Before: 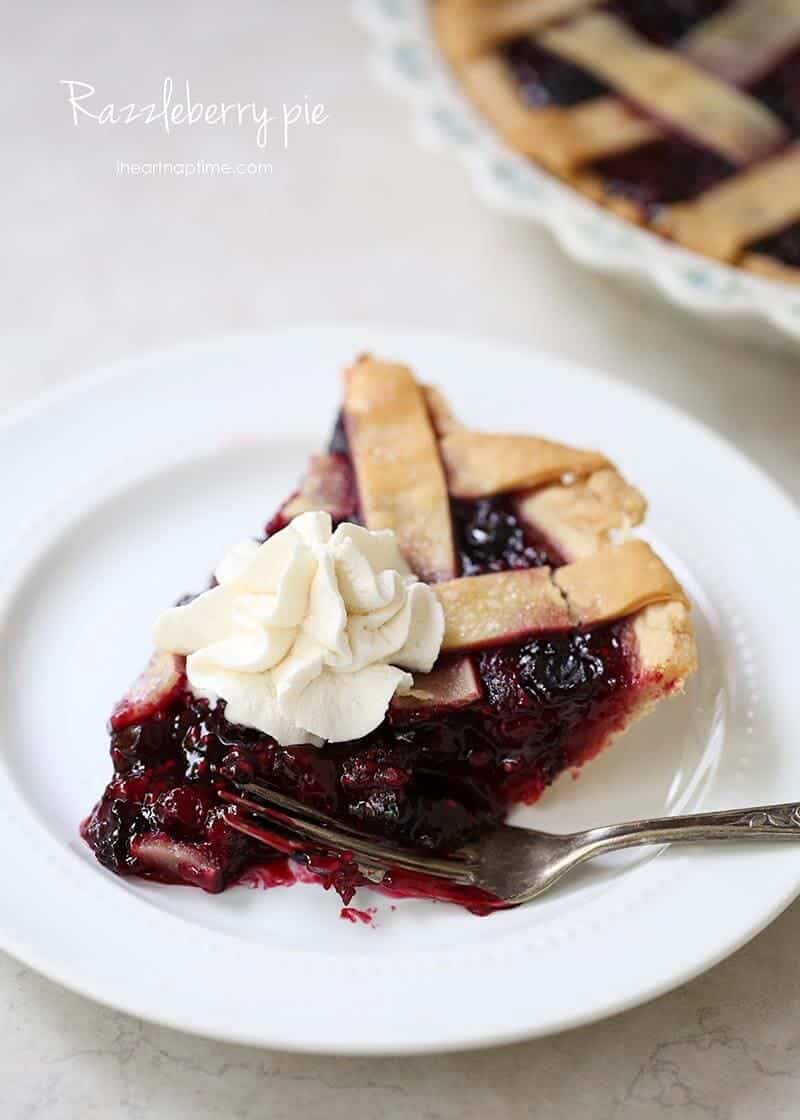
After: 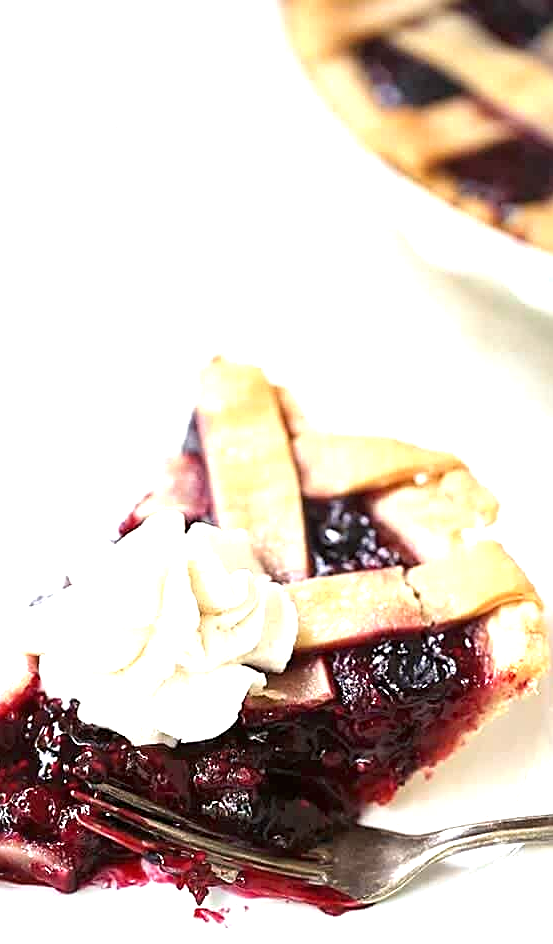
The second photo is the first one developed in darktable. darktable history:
sharpen: on, module defaults
exposure: black level correction 0, exposure 1.199 EV, compensate highlight preservation false
crop: left 18.471%, right 12.395%, bottom 14.413%
